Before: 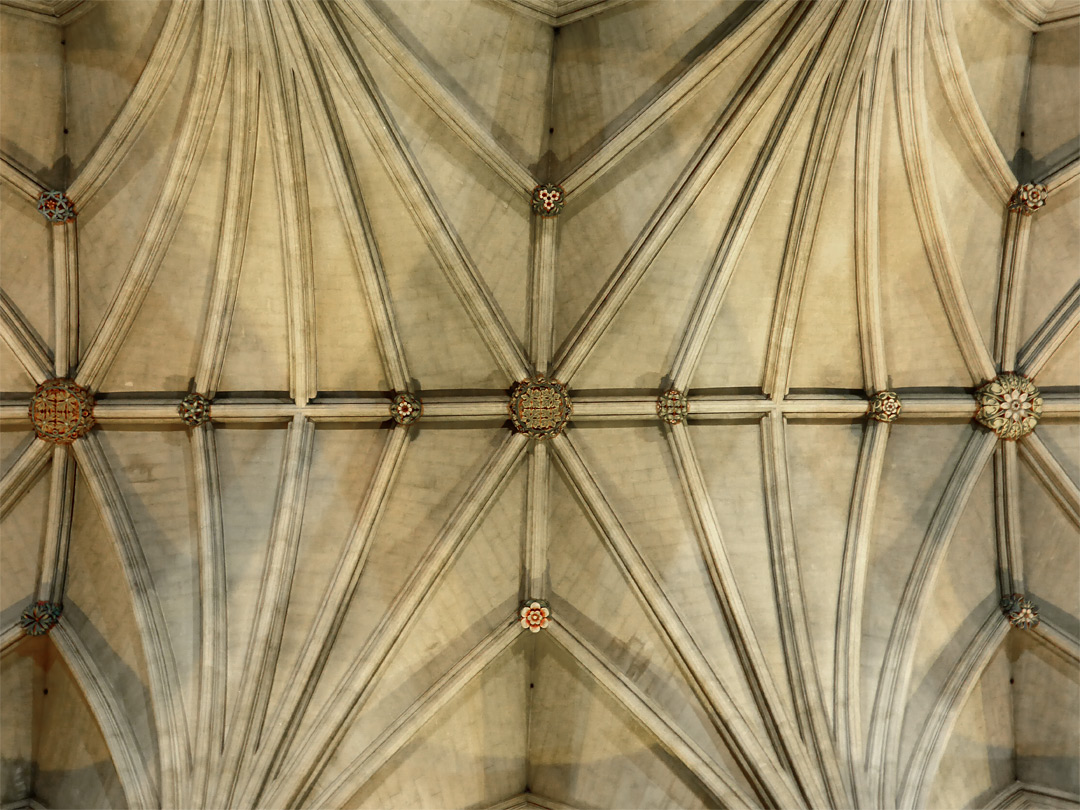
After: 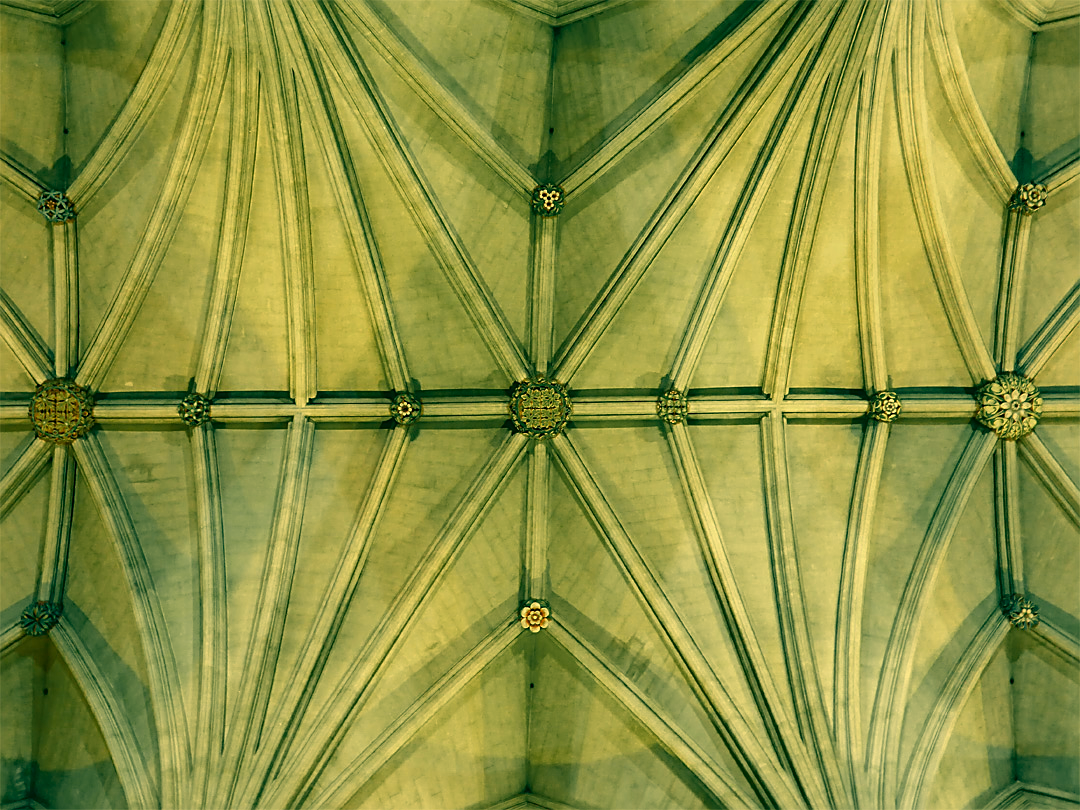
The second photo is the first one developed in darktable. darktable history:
color correction: highlights a* 2.07, highlights b* 34.55, shadows a* -36.3, shadows b* -5.36
sharpen: amount 0.49
